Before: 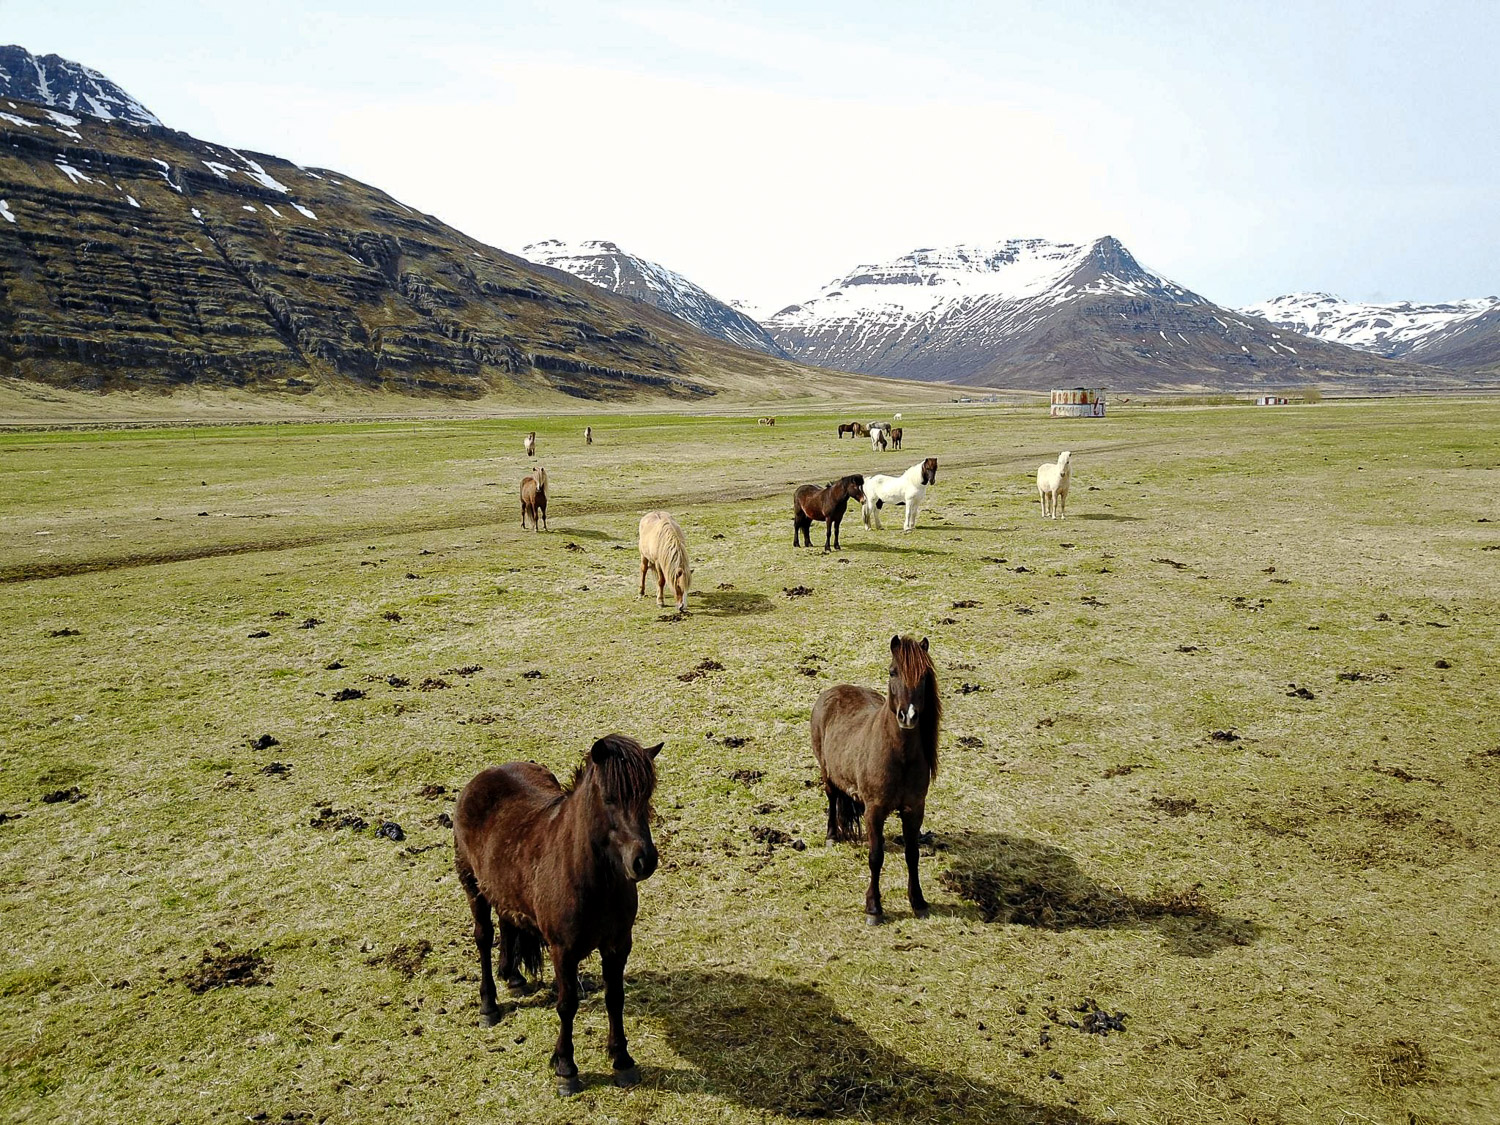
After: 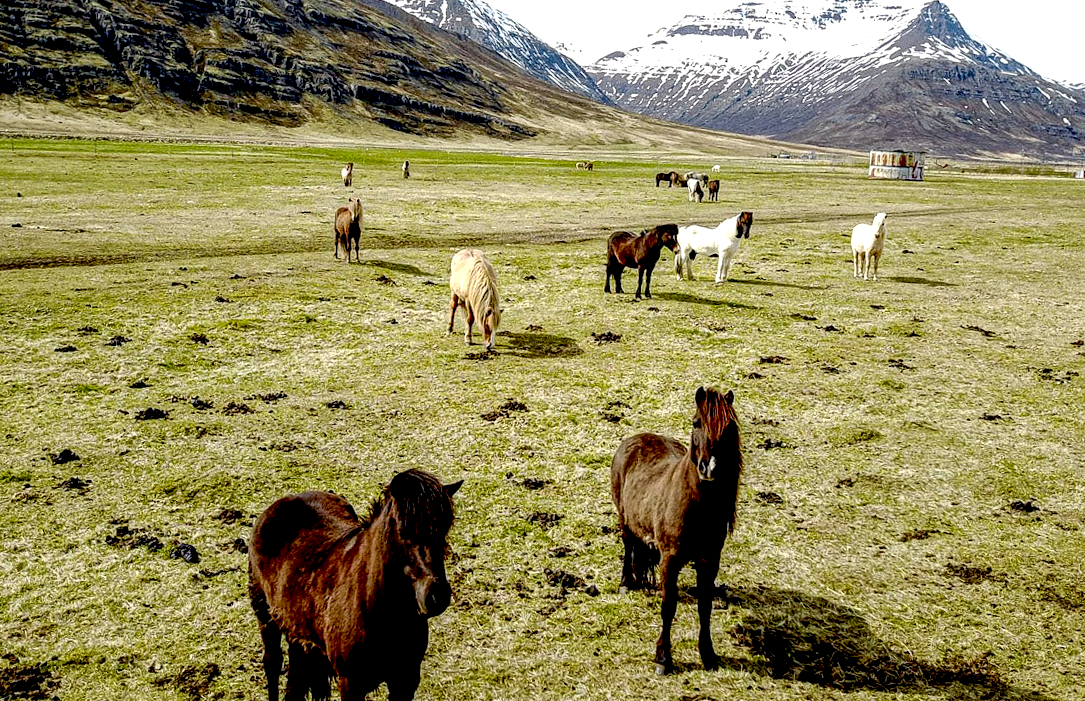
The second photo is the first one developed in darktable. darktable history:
exposure: black level correction 0.031, exposure 0.319 EV, compensate highlight preservation false
local contrast: detail 150%
crop and rotate: angle -3.33°, left 9.859%, top 20.858%, right 12.311%, bottom 12.079%
